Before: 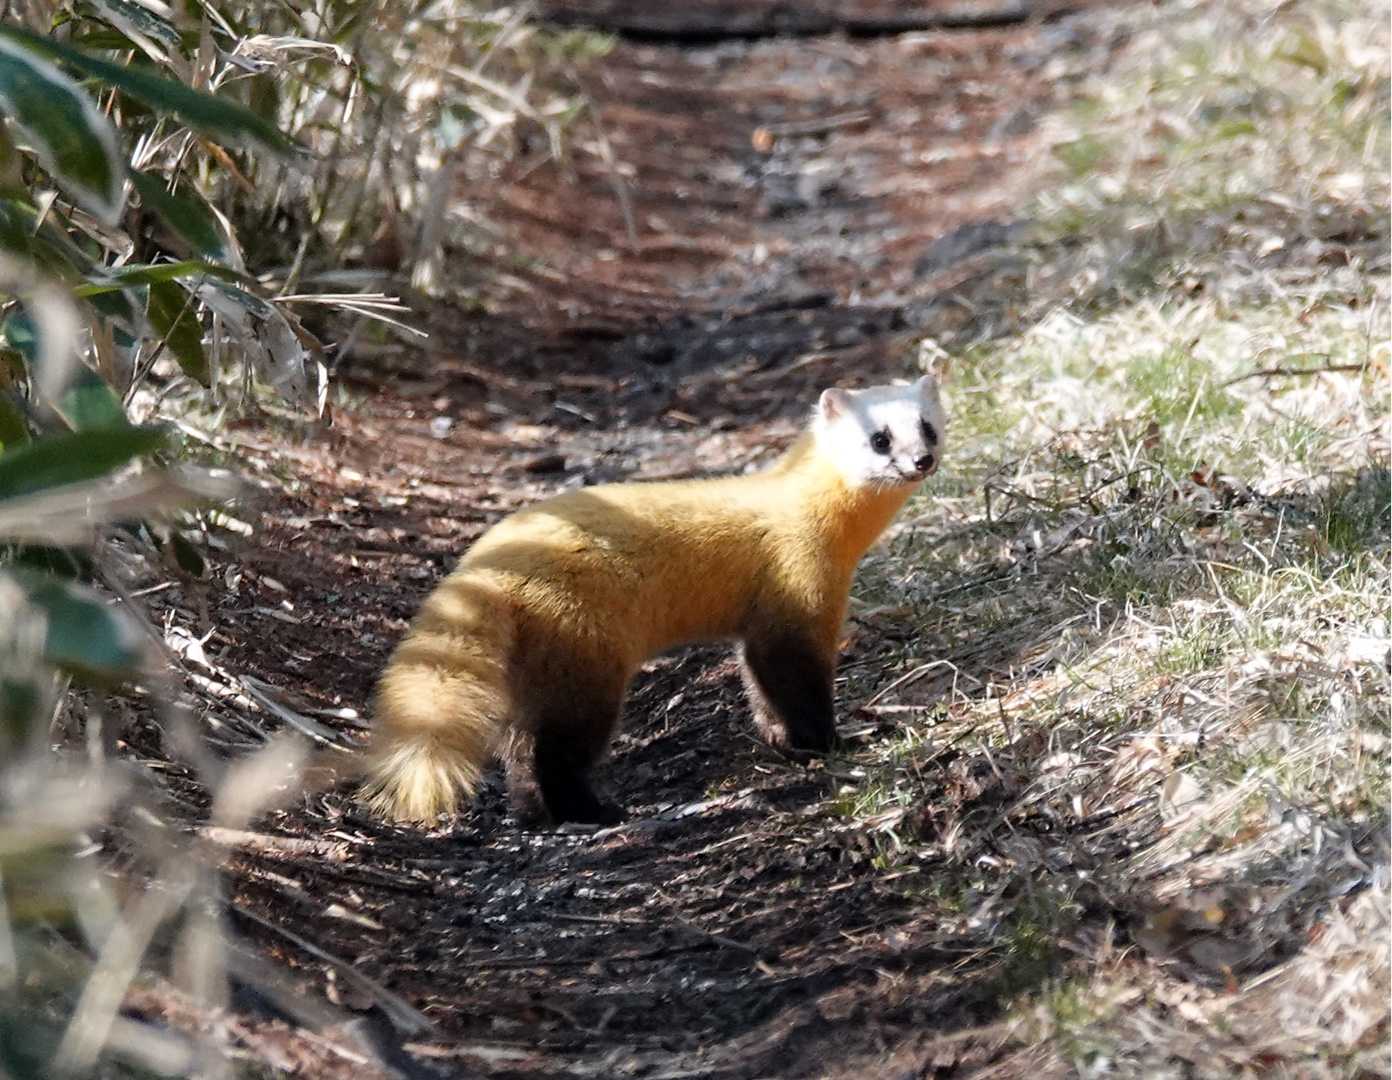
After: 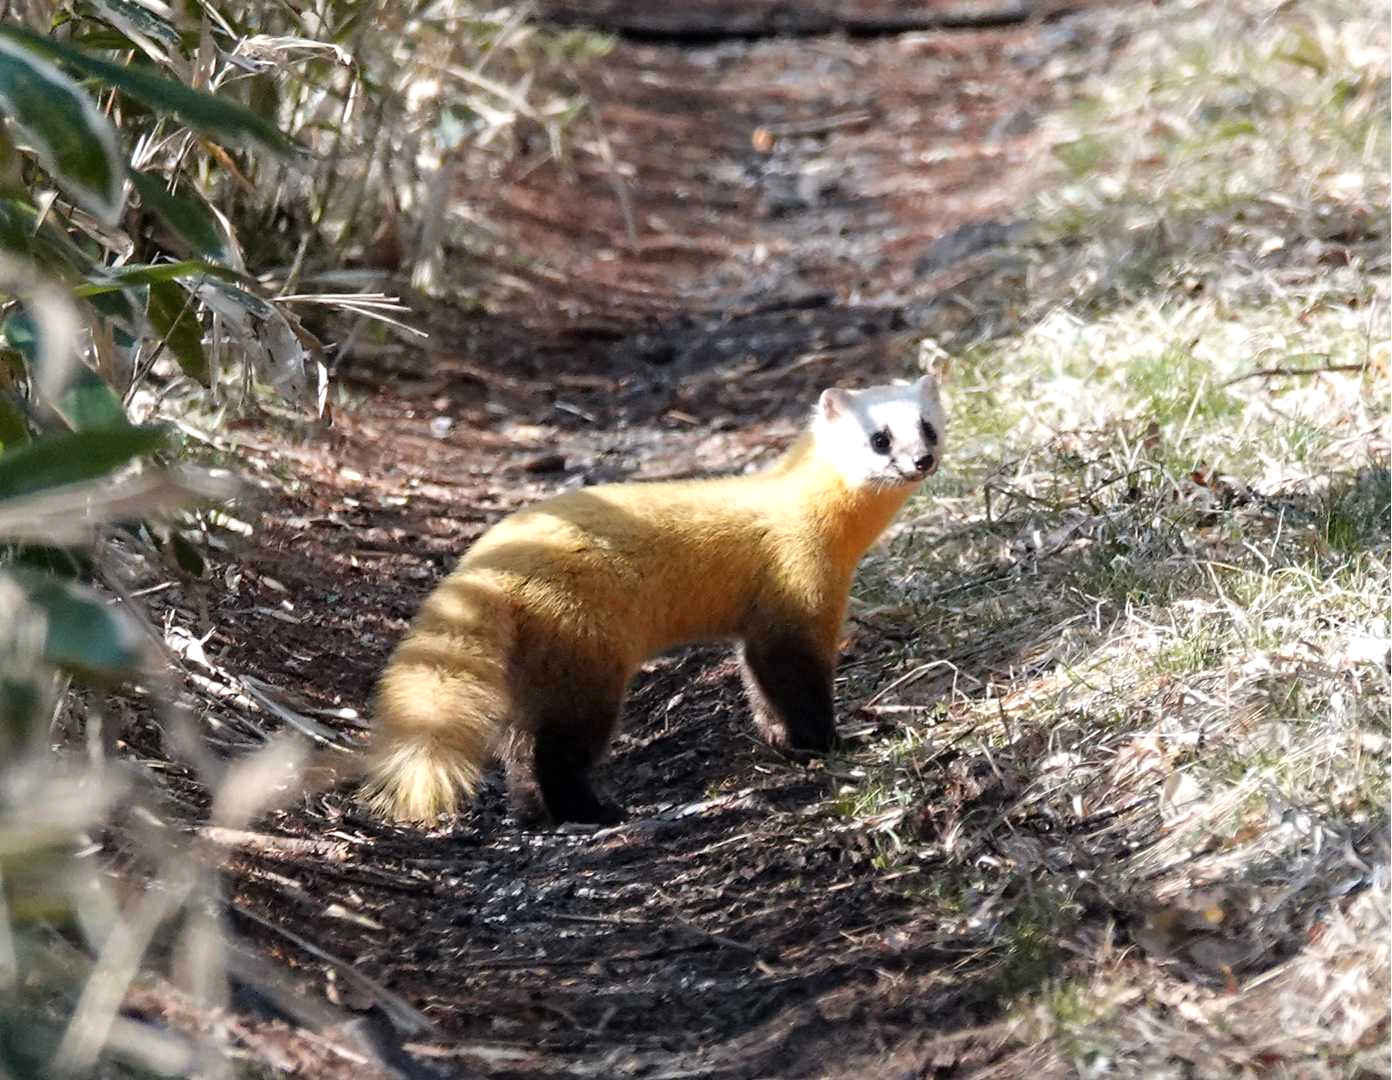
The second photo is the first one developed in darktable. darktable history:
color calibration: illuminant same as pipeline (D50), adaptation XYZ, x 0.346, y 0.358, temperature 5019.65 K
exposure: exposure 0.196 EV, compensate exposure bias true, compensate highlight preservation false
